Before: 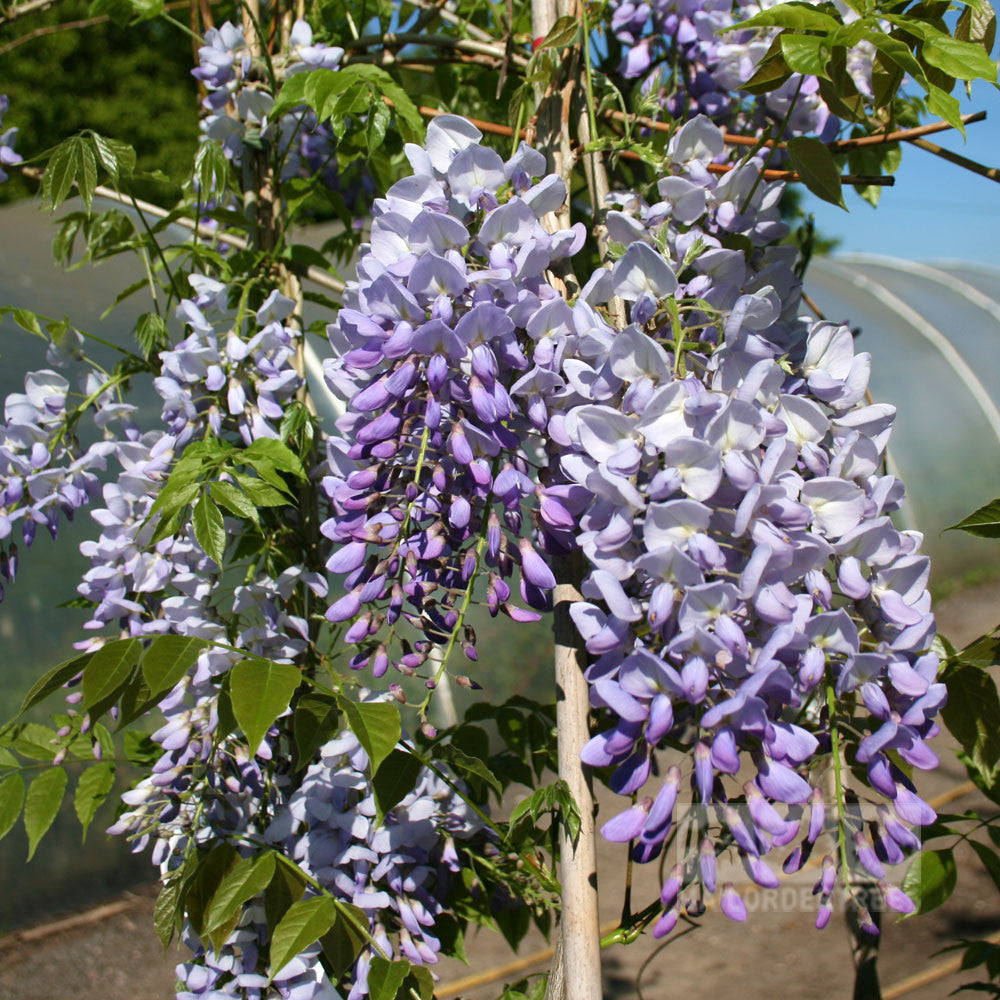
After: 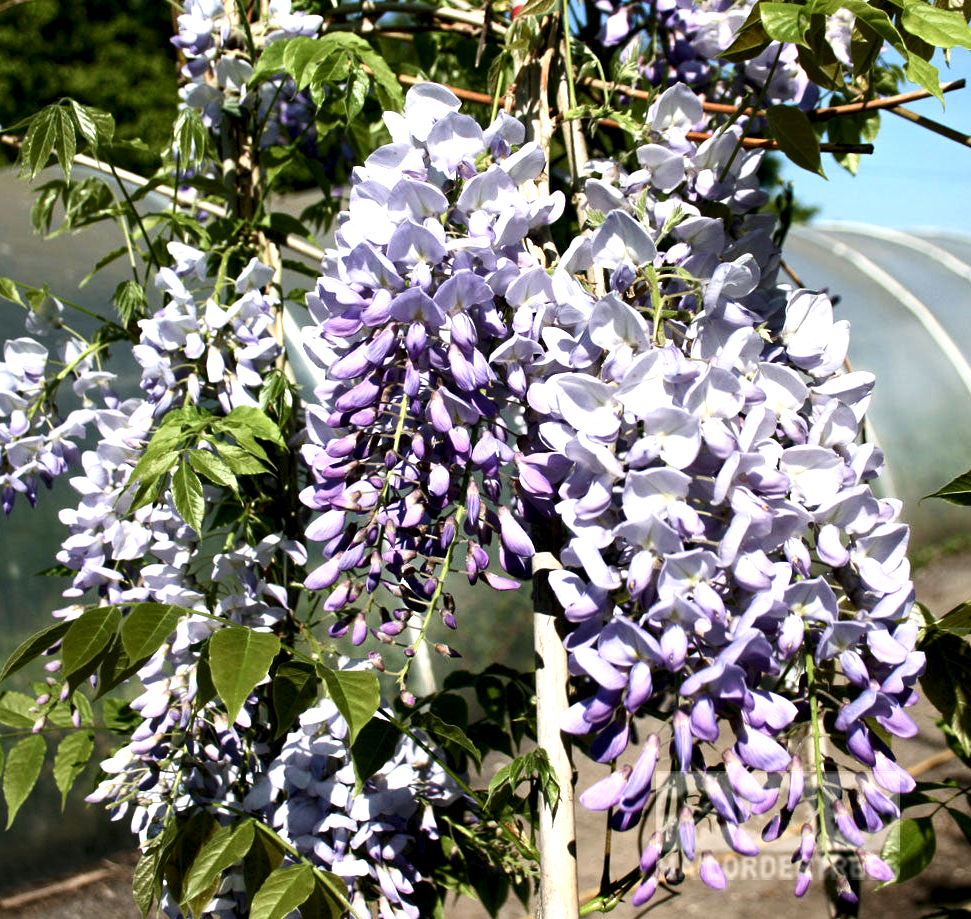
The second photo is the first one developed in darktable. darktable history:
crop: left 2.169%, top 3.231%, right 0.727%, bottom 4.855%
contrast brightness saturation: contrast 0.235, brightness 0.087
local contrast: highlights 171%, shadows 128%, detail 140%, midtone range 0.255
